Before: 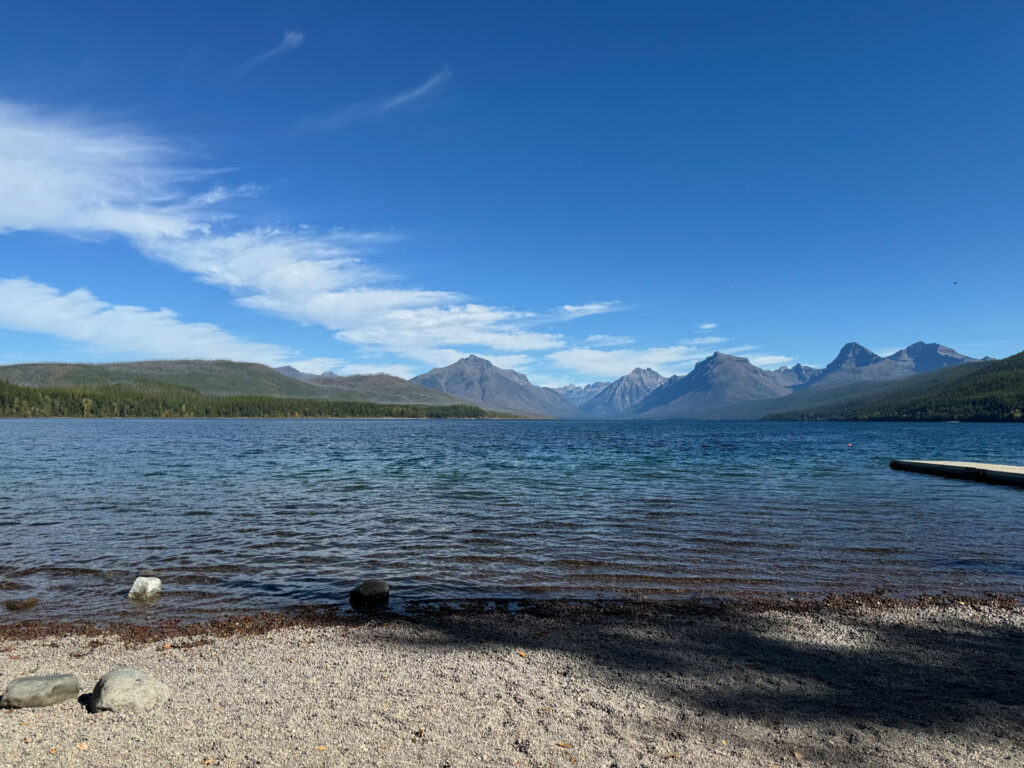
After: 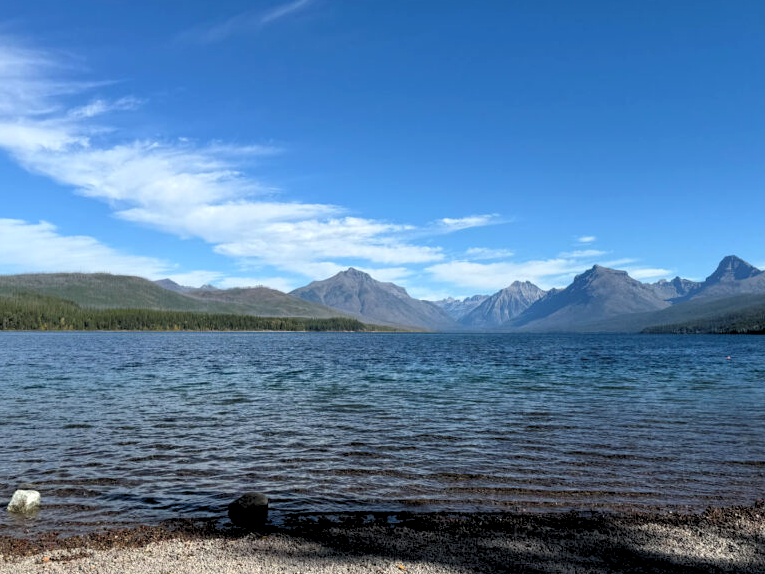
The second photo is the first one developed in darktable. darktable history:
crop and rotate: left 11.831%, top 11.346%, right 13.429%, bottom 13.899%
rgb levels: levels [[0.01, 0.419, 0.839], [0, 0.5, 1], [0, 0.5, 1]]
